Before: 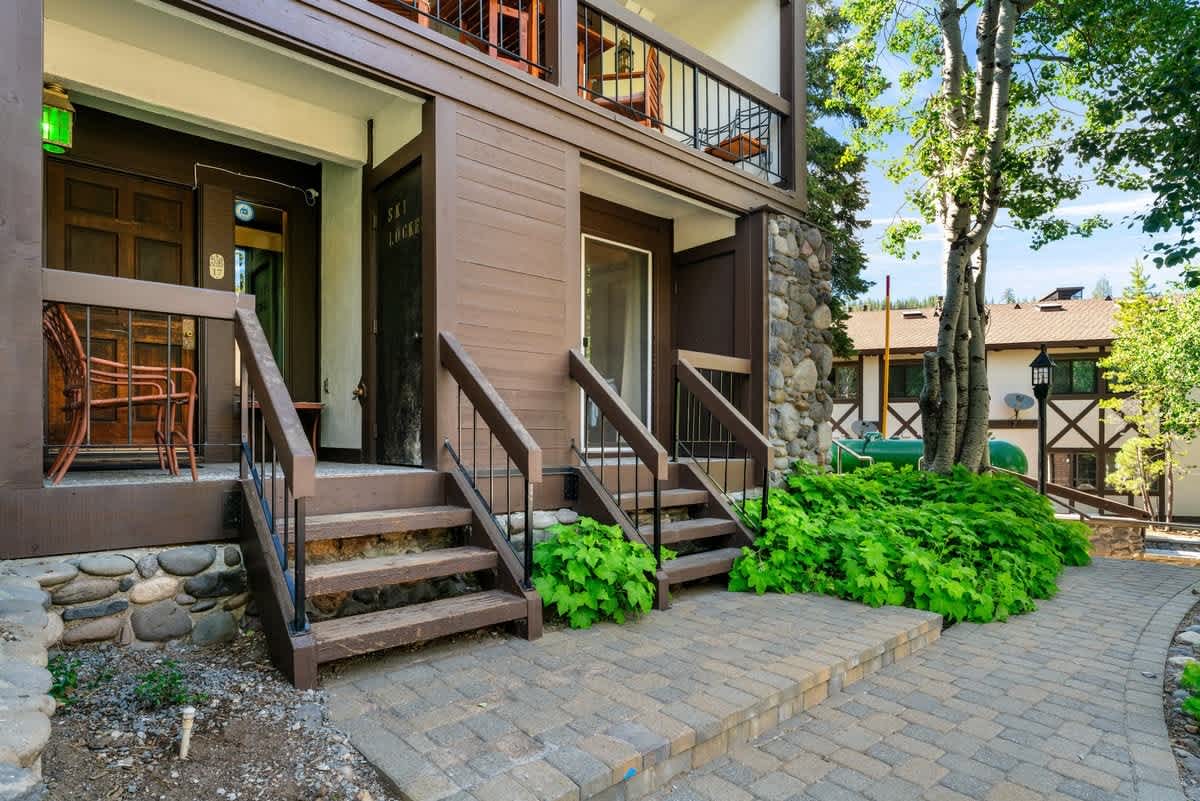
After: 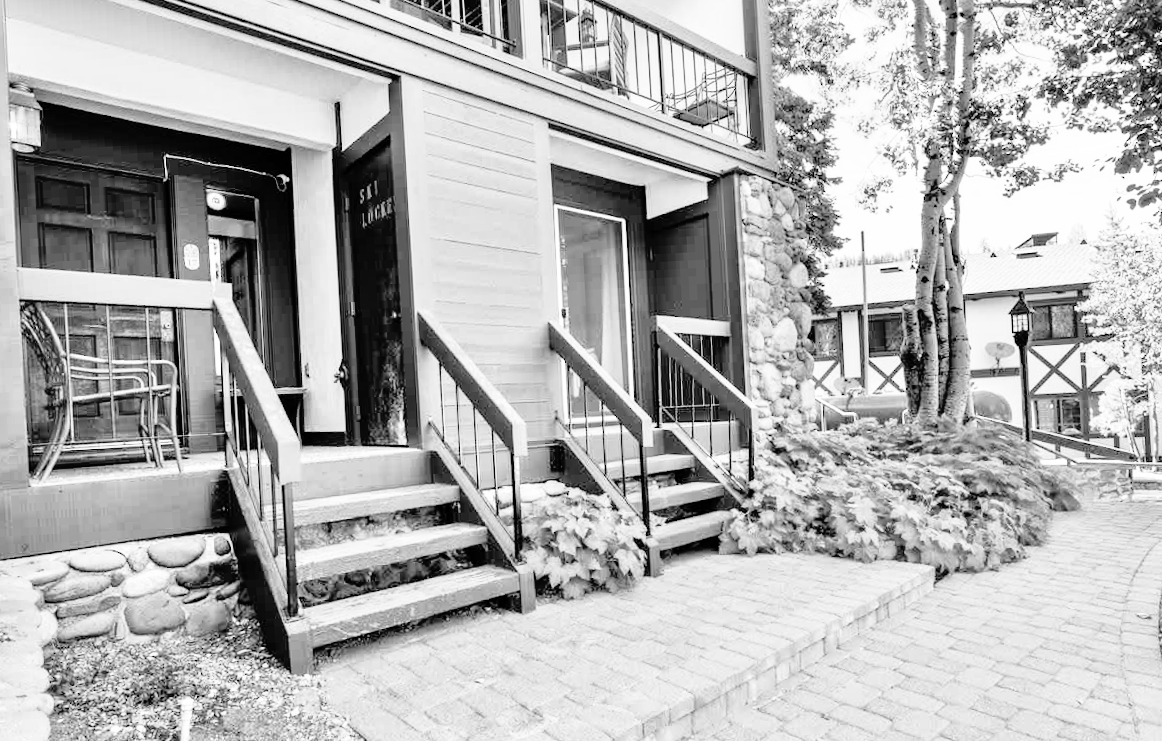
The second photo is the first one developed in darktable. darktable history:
rotate and perspective: rotation -3°, crop left 0.031, crop right 0.968, crop top 0.07, crop bottom 0.93
tone equalizer: -7 EV 0.15 EV, -6 EV 0.6 EV, -5 EV 1.15 EV, -4 EV 1.33 EV, -3 EV 1.15 EV, -2 EV 0.6 EV, -1 EV 0.15 EV, mask exposure compensation -0.5 EV
base curve: curves: ch0 [(0, 0) (0.012, 0.01) (0.073, 0.168) (0.31, 0.711) (0.645, 0.957) (1, 1)], preserve colors none
white balance: red 0.98, blue 1.034
color calibration: output gray [0.22, 0.42, 0.37, 0], gray › normalize channels true, illuminant same as pipeline (D50), adaptation XYZ, x 0.346, y 0.359, gamut compression 0
